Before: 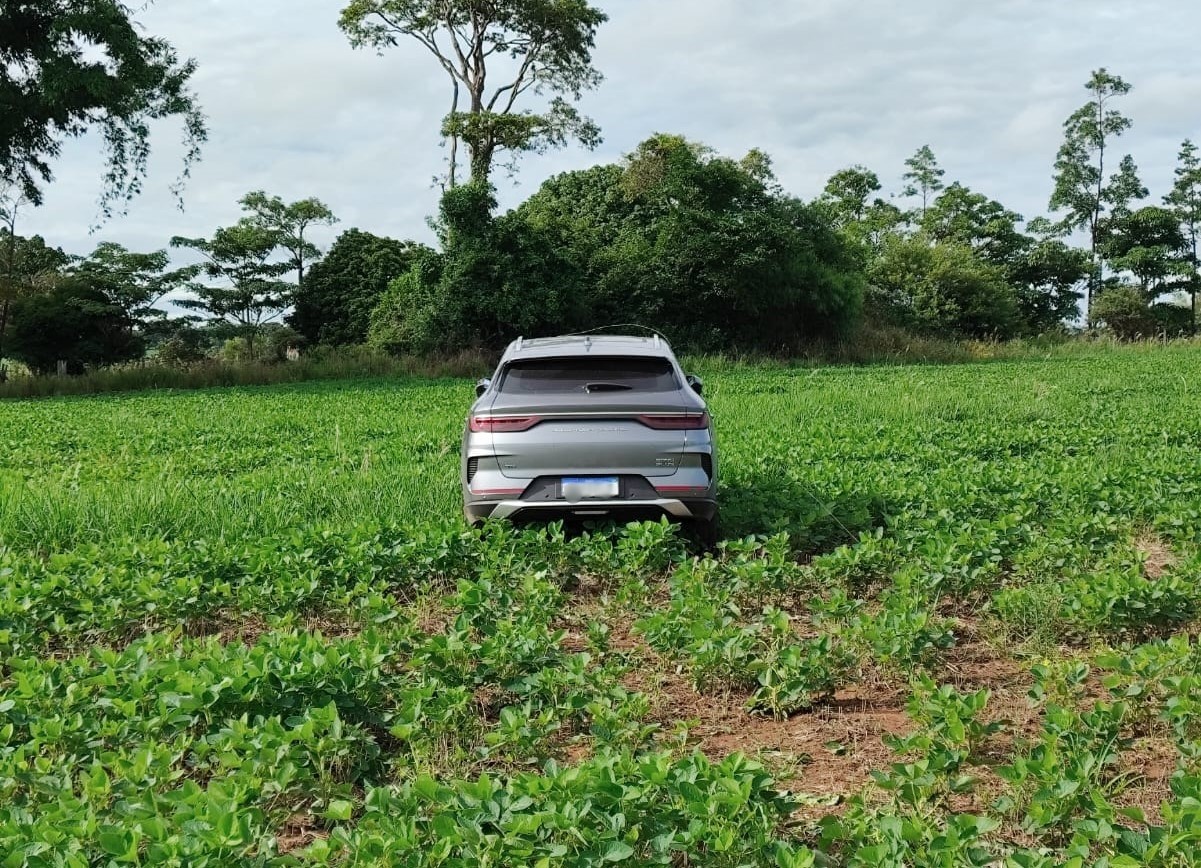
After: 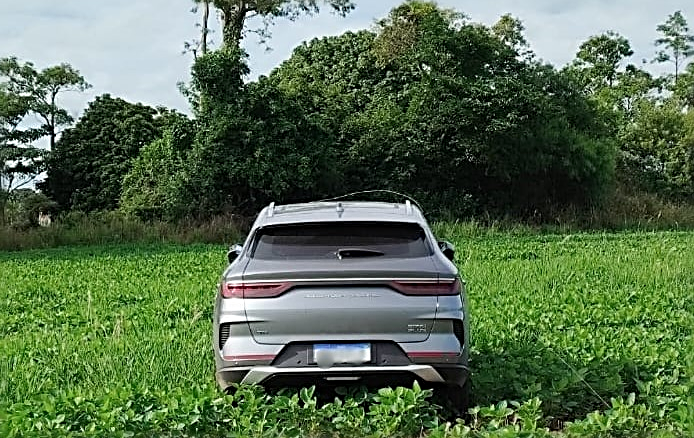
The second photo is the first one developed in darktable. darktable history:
crop: left 20.697%, top 15.486%, right 21.473%, bottom 33.954%
sharpen: radius 2.531, amount 0.621
